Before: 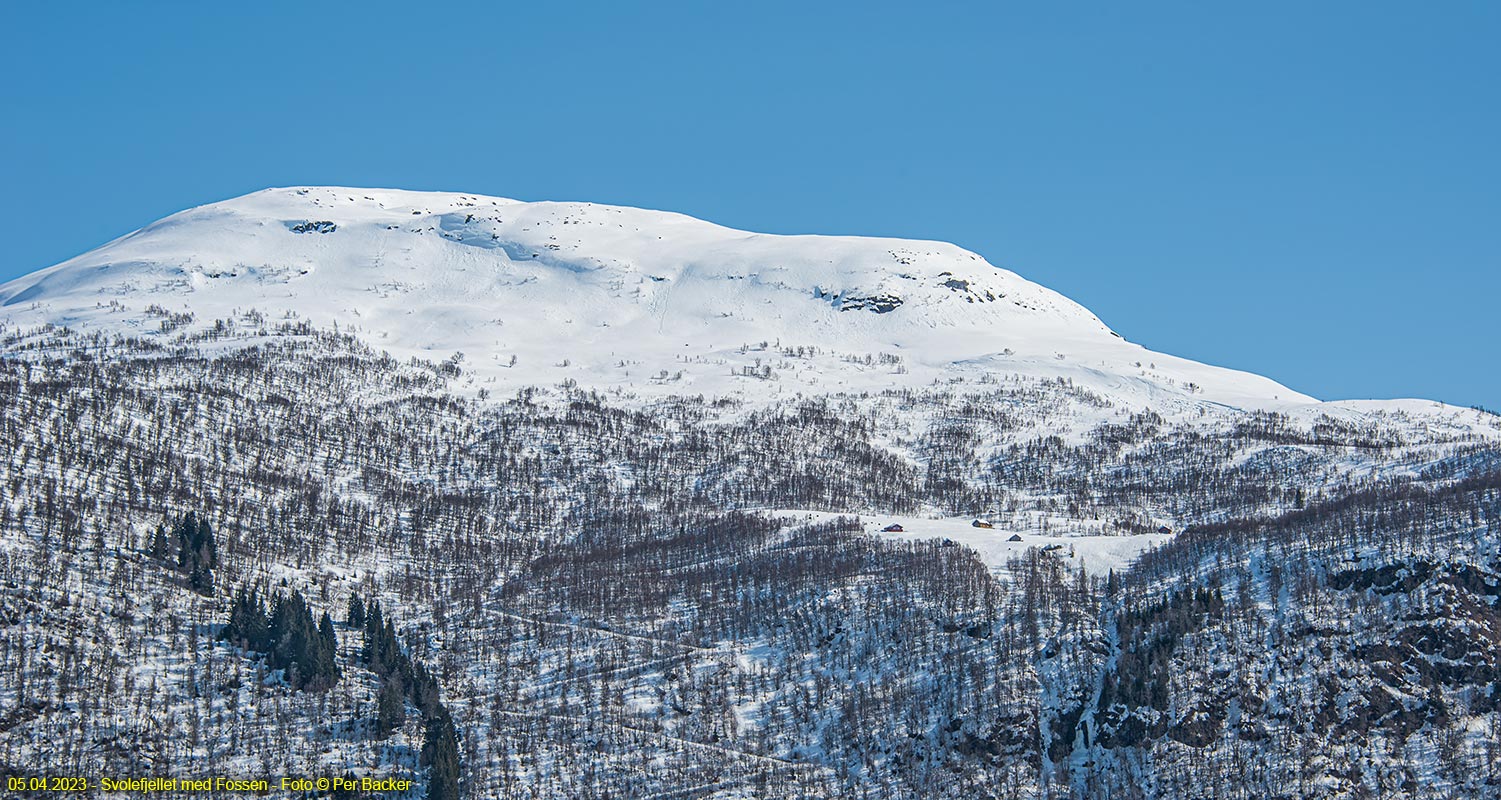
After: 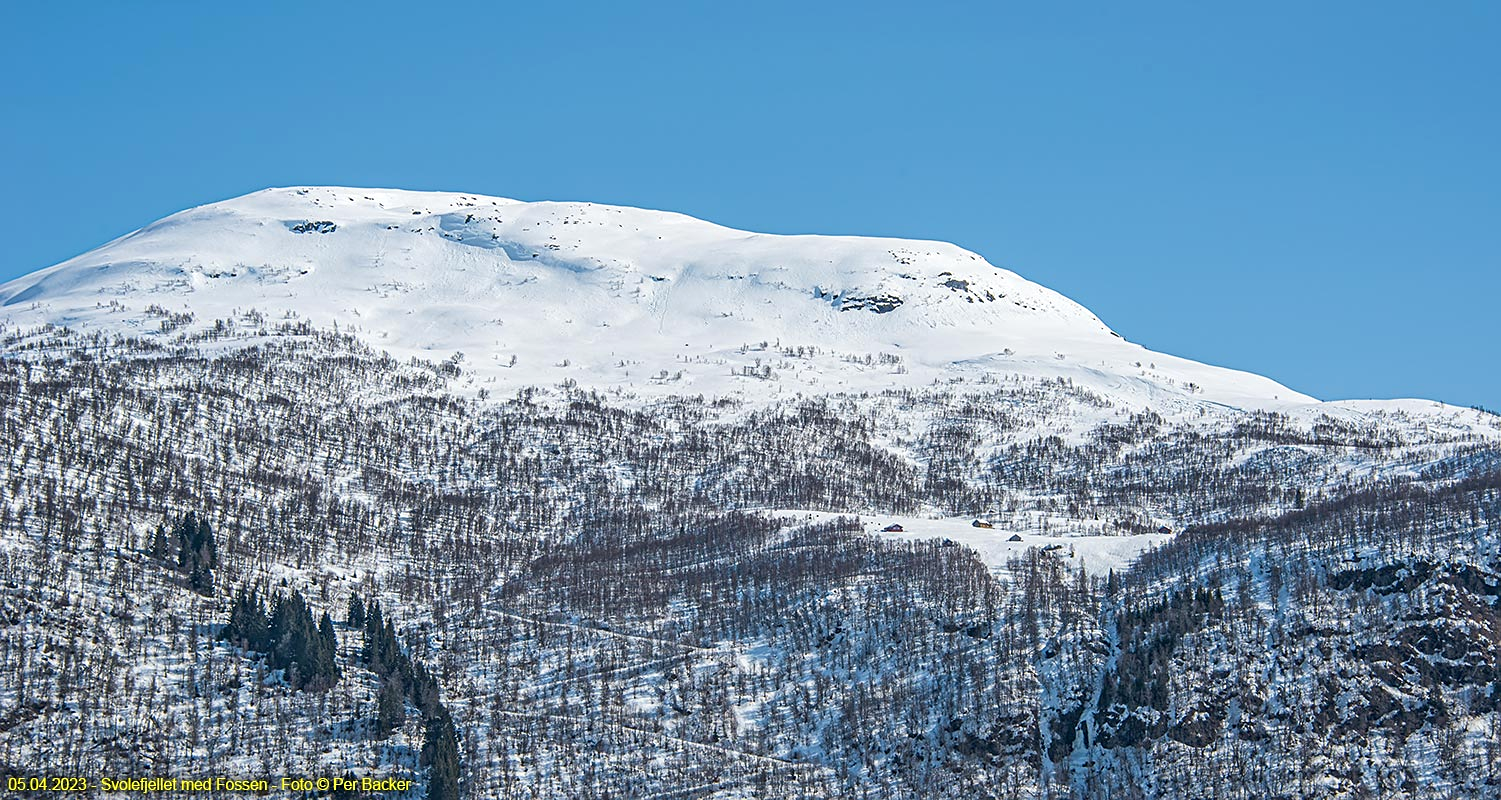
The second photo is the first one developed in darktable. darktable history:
exposure: black level correction 0.001, exposure 0.14 EV, compensate highlight preservation false
sharpen: amount 0.2
